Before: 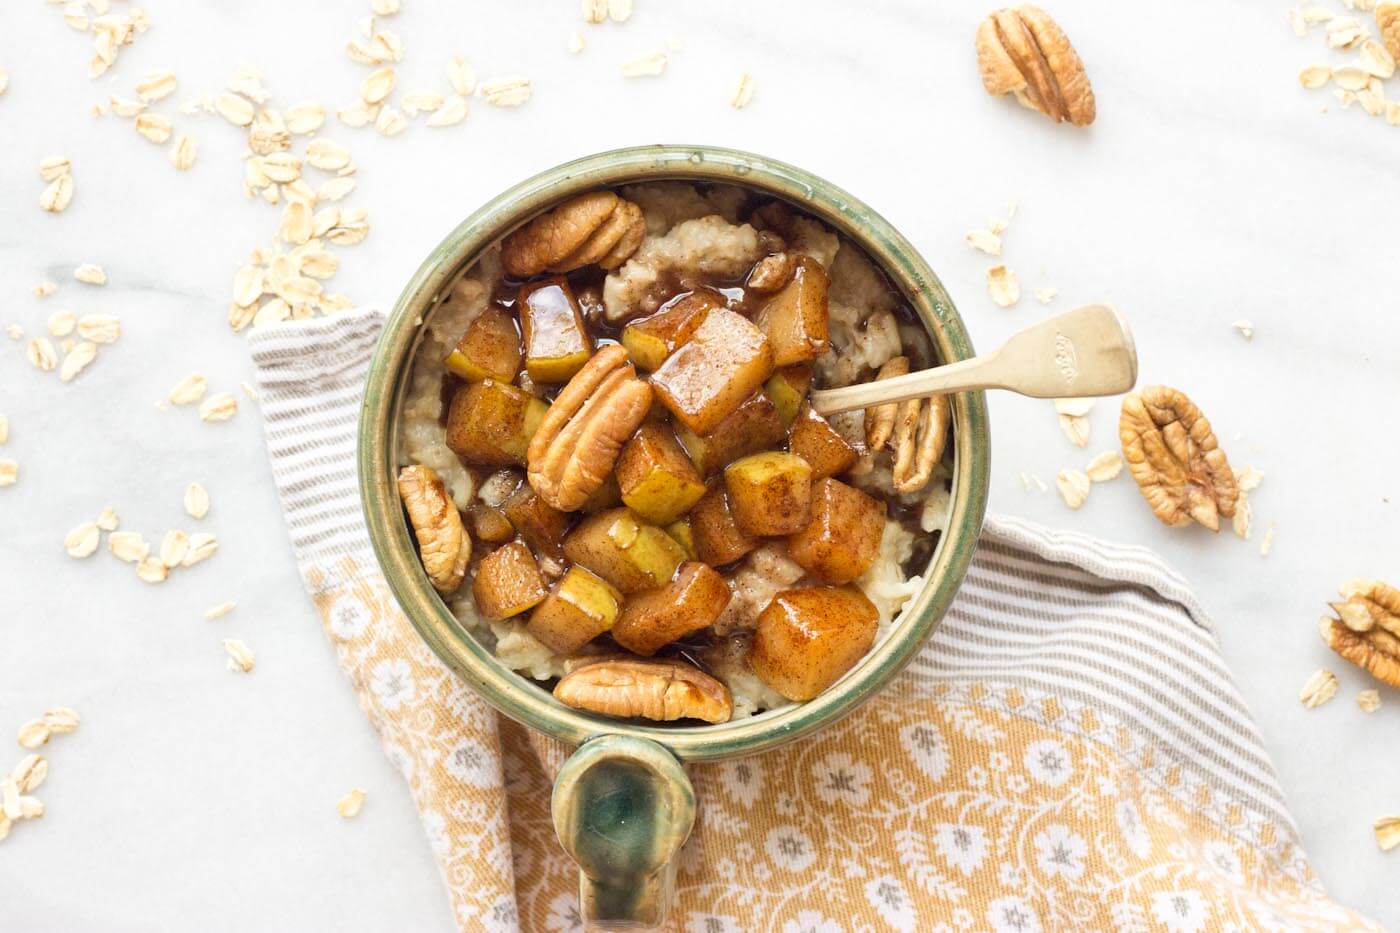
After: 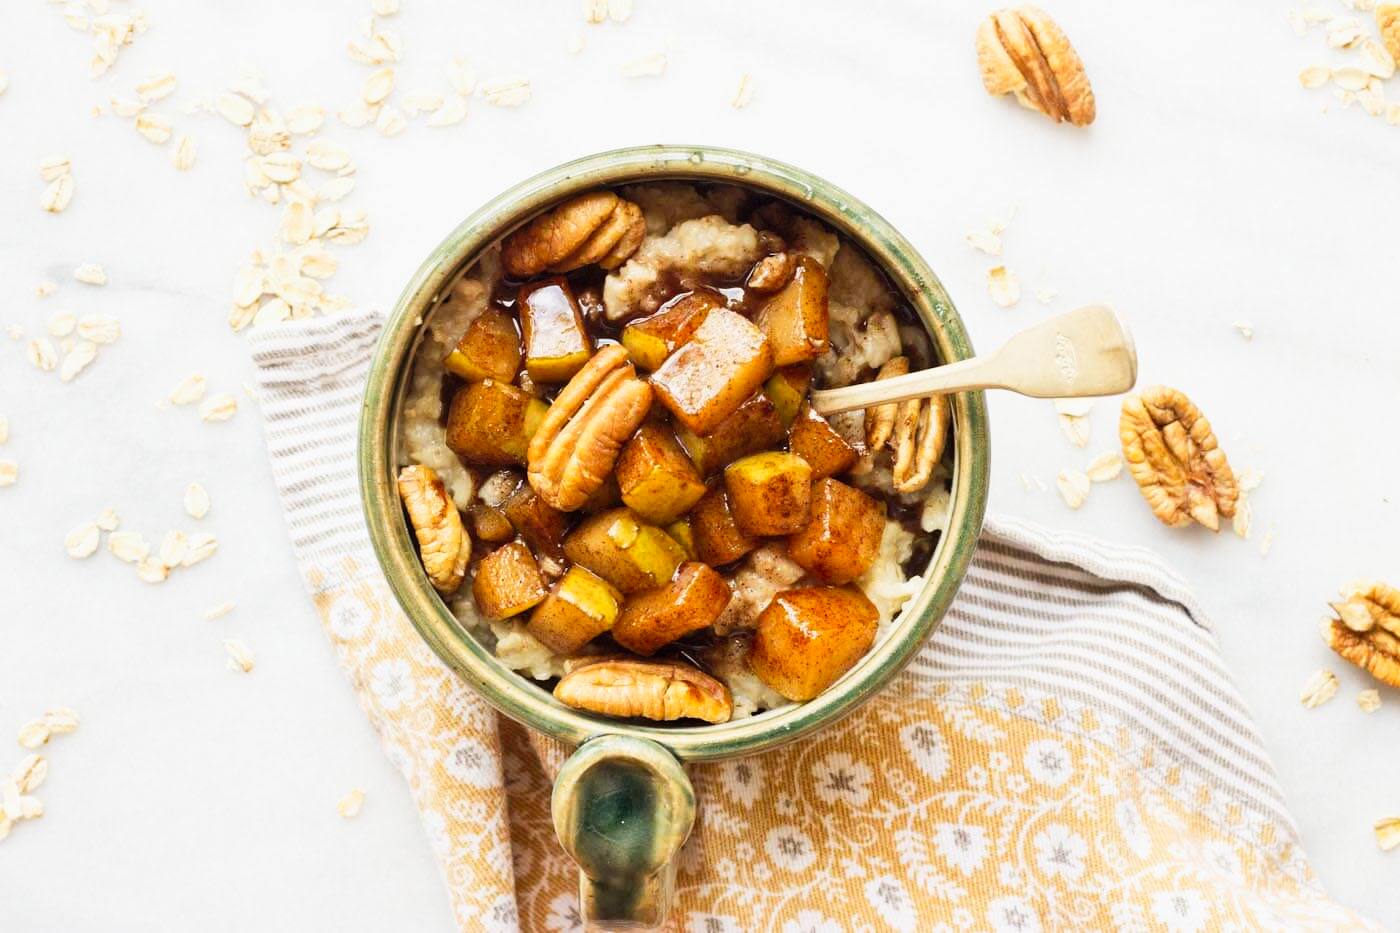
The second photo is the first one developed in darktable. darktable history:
tone curve: curves: ch0 [(0, 0) (0.059, 0.027) (0.178, 0.105) (0.292, 0.233) (0.485, 0.472) (0.837, 0.887) (1, 0.983)]; ch1 [(0, 0) (0.23, 0.166) (0.34, 0.298) (0.371, 0.334) (0.435, 0.413) (0.477, 0.469) (0.499, 0.498) (0.534, 0.551) (0.56, 0.585) (0.754, 0.801) (1, 1)]; ch2 [(0, 0) (0.431, 0.414) (0.498, 0.503) (0.524, 0.531) (0.568, 0.567) (0.6, 0.597) (0.65, 0.651) (0.752, 0.764) (1, 1)], preserve colors none
